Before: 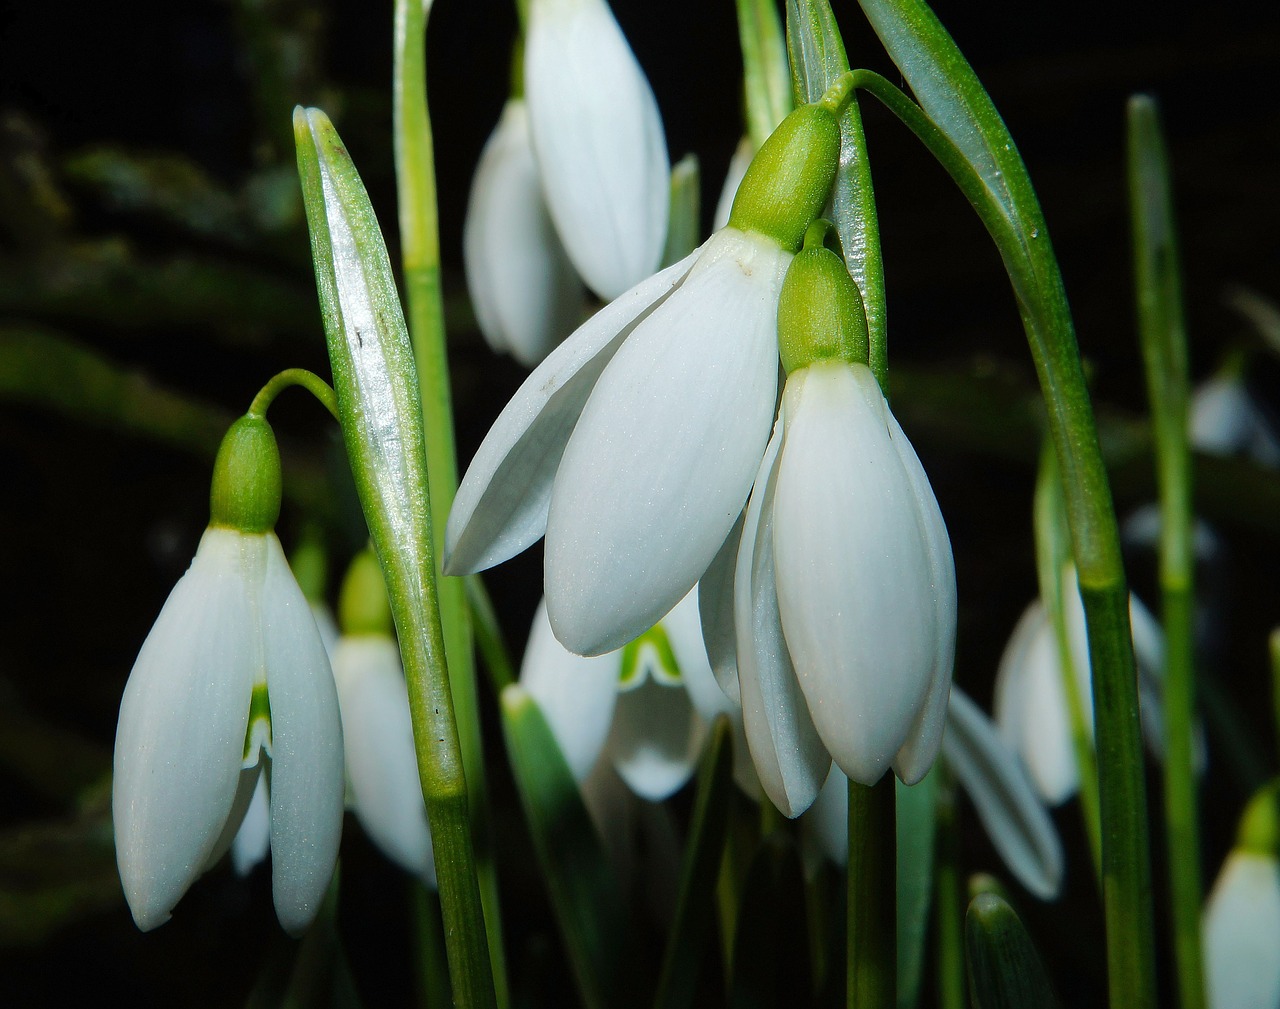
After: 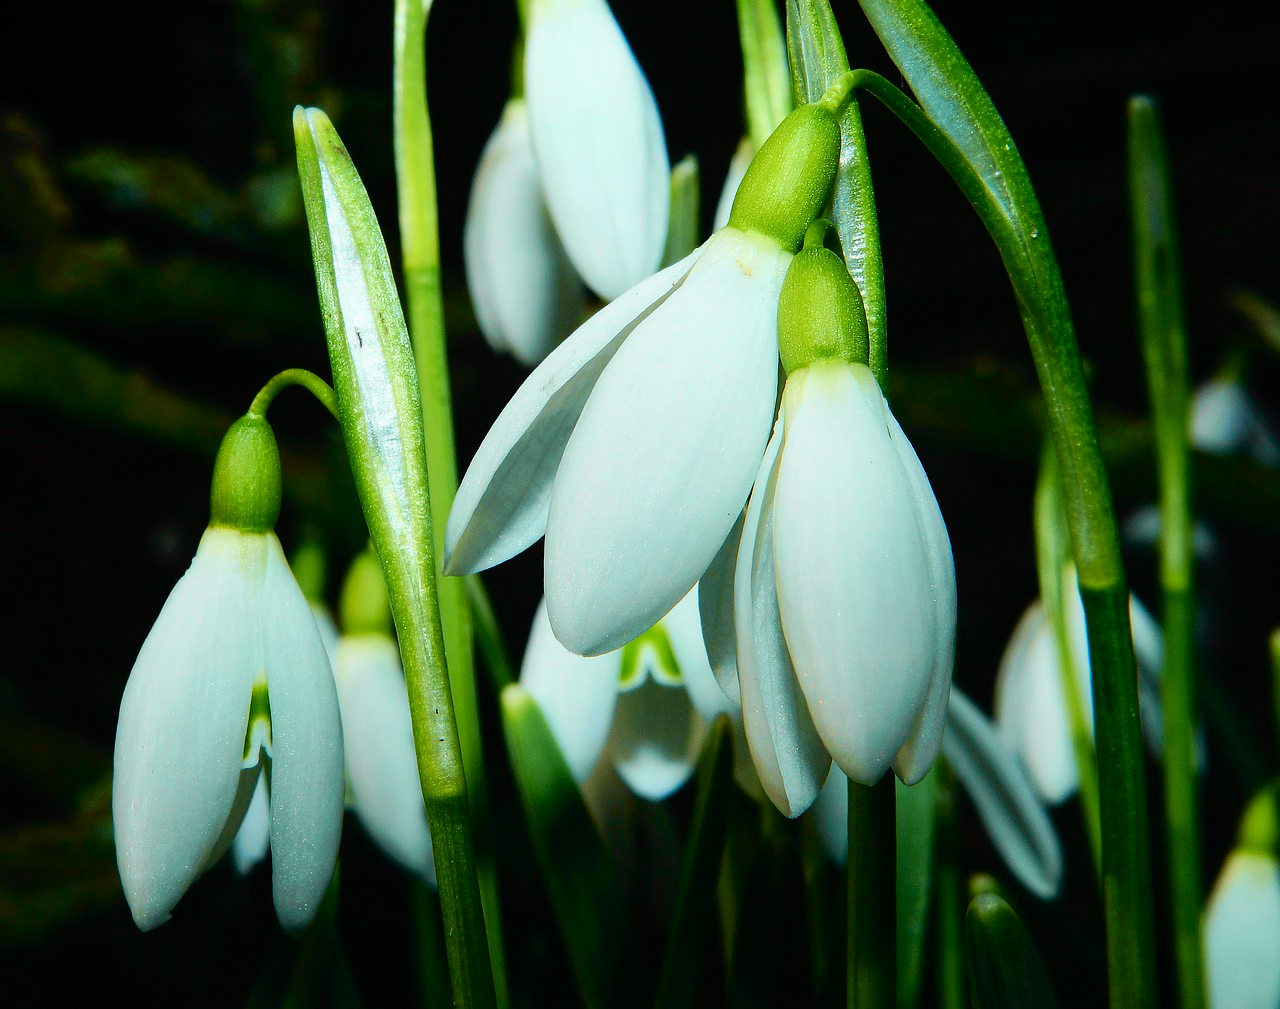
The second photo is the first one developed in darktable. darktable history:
tone curve: curves: ch0 [(0, 0.003) (0.044, 0.032) (0.12, 0.089) (0.19, 0.164) (0.269, 0.269) (0.473, 0.533) (0.595, 0.695) (0.718, 0.823) (0.855, 0.931) (1, 0.982)]; ch1 [(0, 0) (0.243, 0.245) (0.427, 0.387) (0.493, 0.481) (0.501, 0.5) (0.521, 0.528) (0.554, 0.586) (0.607, 0.655) (0.671, 0.735) (0.796, 0.85) (1, 1)]; ch2 [(0, 0) (0.249, 0.216) (0.357, 0.317) (0.448, 0.432) (0.478, 0.492) (0.498, 0.499) (0.517, 0.519) (0.537, 0.57) (0.569, 0.623) (0.61, 0.663) (0.706, 0.75) (0.808, 0.809) (0.991, 0.968)], color space Lab, independent channels, preserve colors none
